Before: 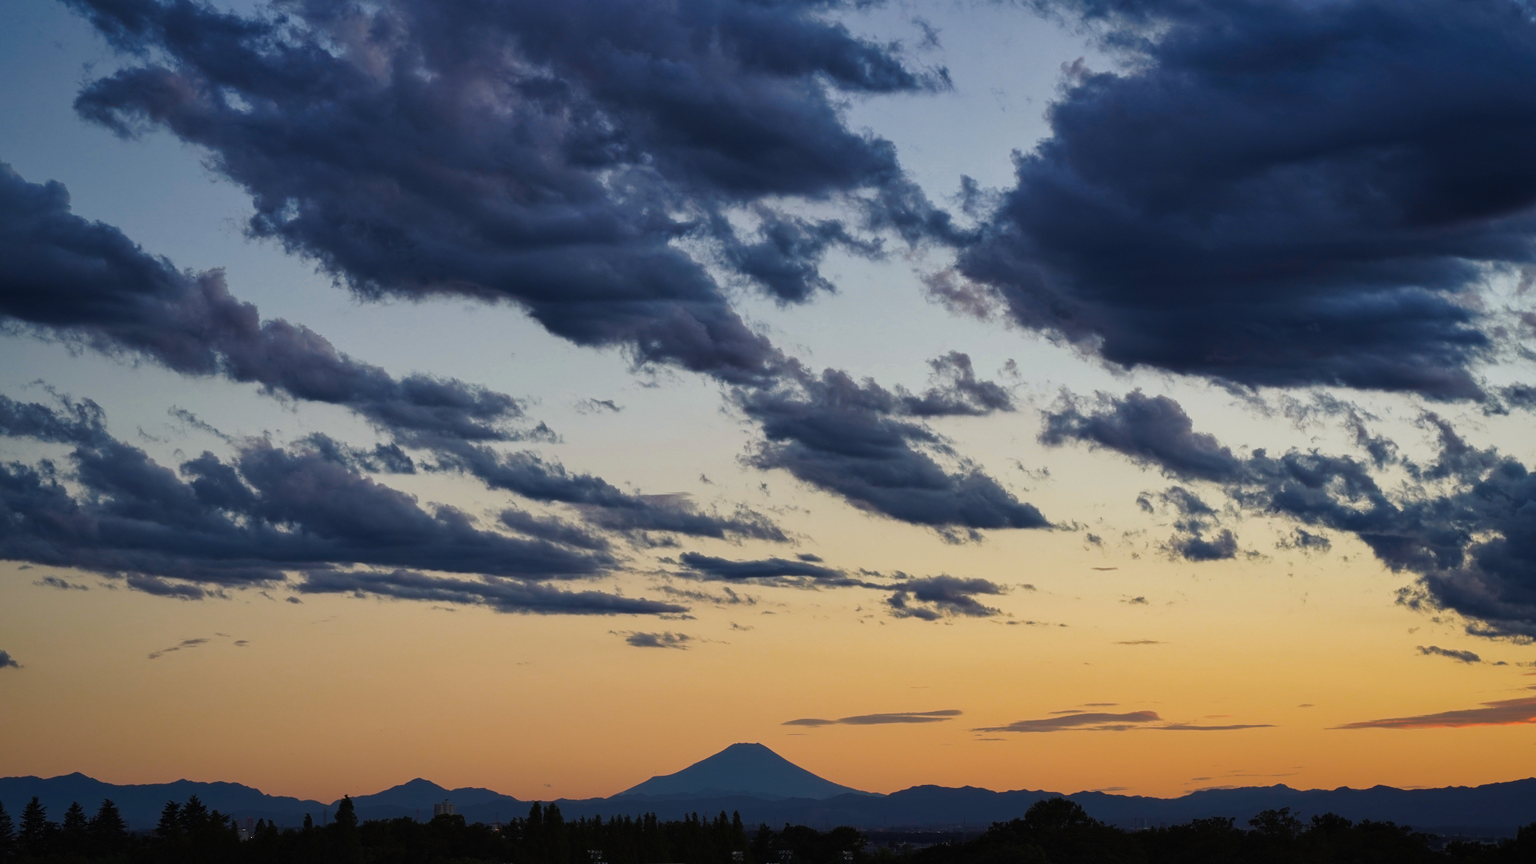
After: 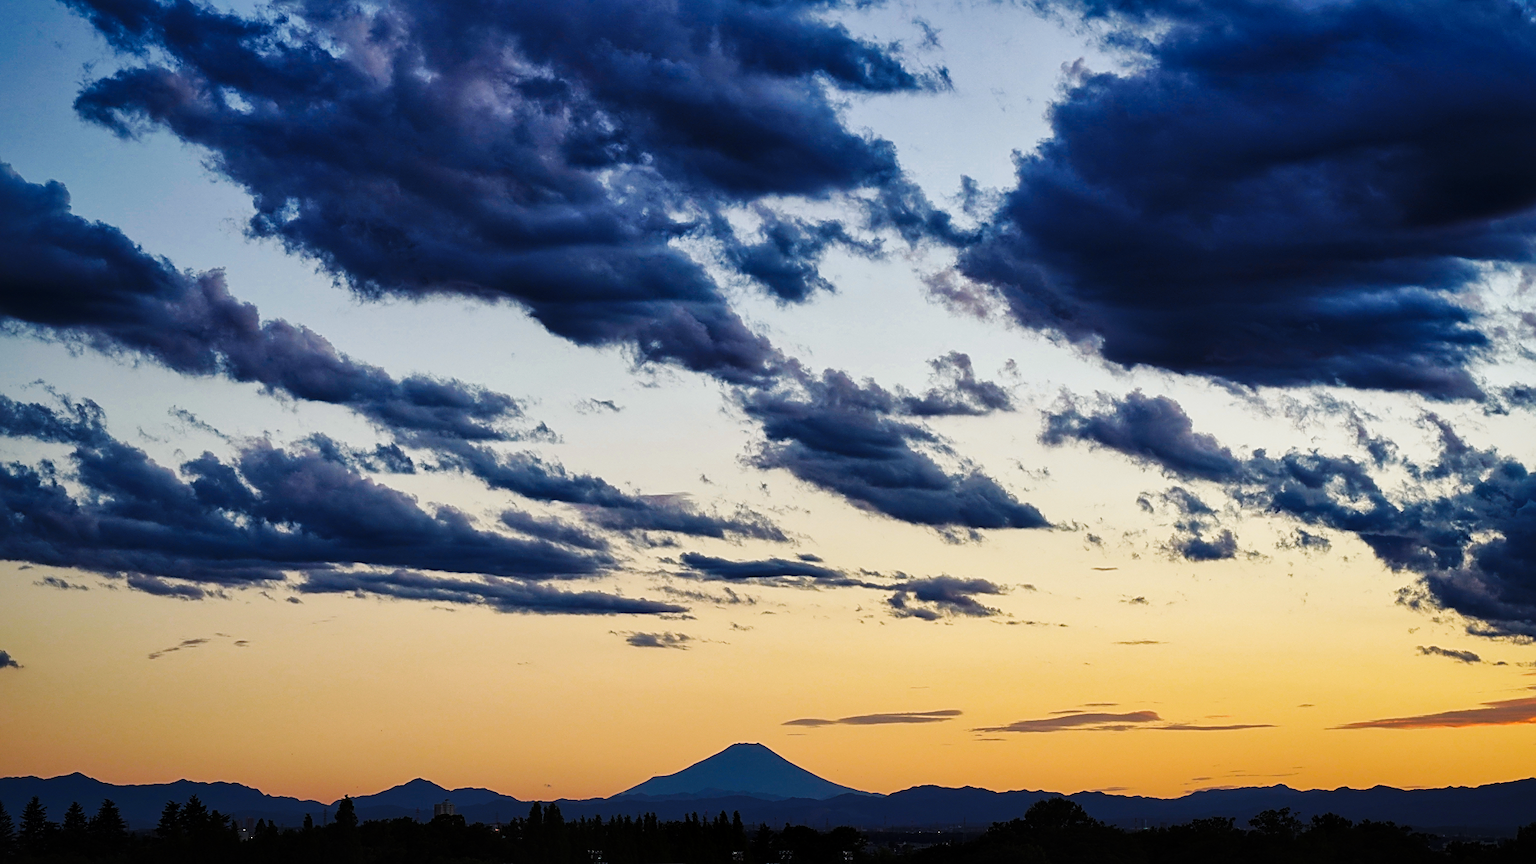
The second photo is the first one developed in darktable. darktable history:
sharpen: on, module defaults
local contrast: mode bilateral grid, contrast 20, coarseness 50, detail 132%, midtone range 0.2
base curve: curves: ch0 [(0, 0) (0.036, 0.025) (0.121, 0.166) (0.206, 0.329) (0.605, 0.79) (1, 1)], preserve colors none
